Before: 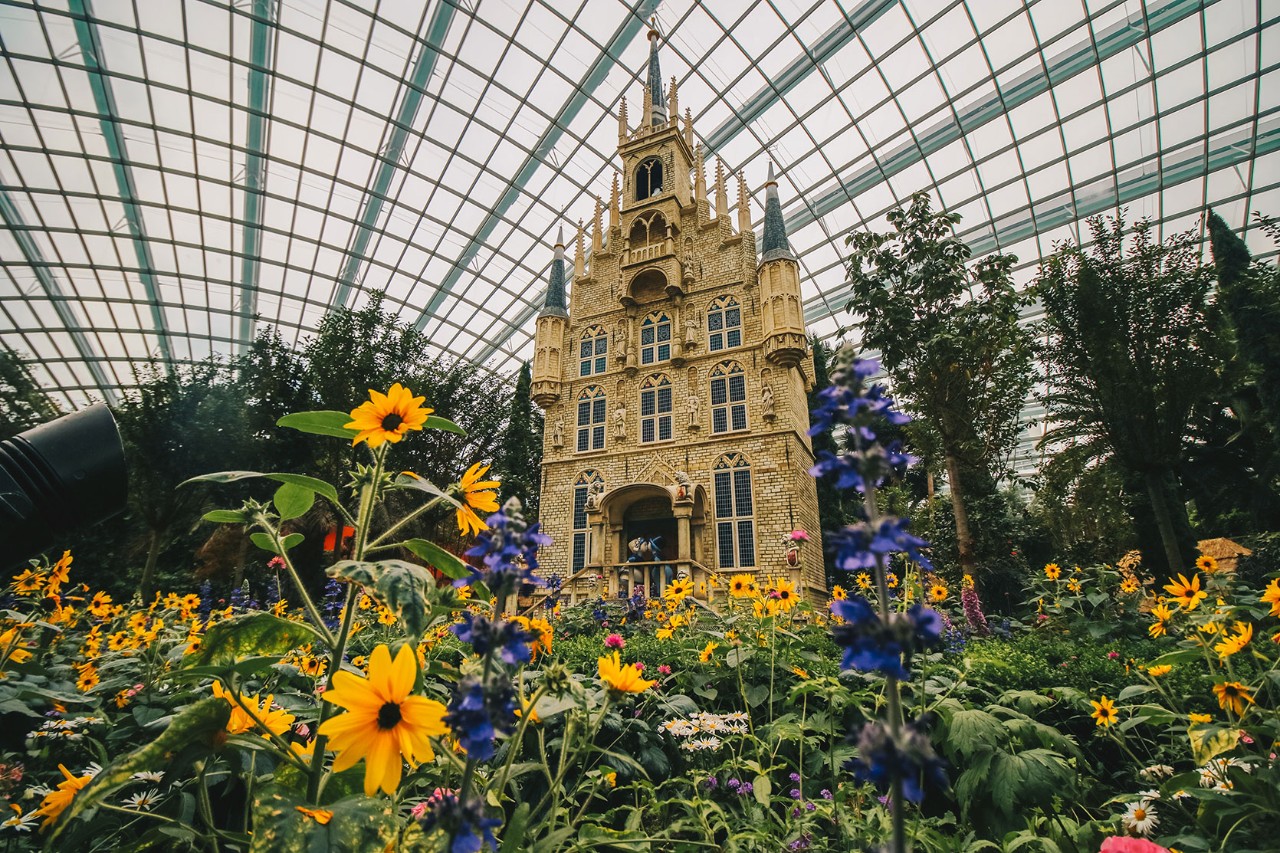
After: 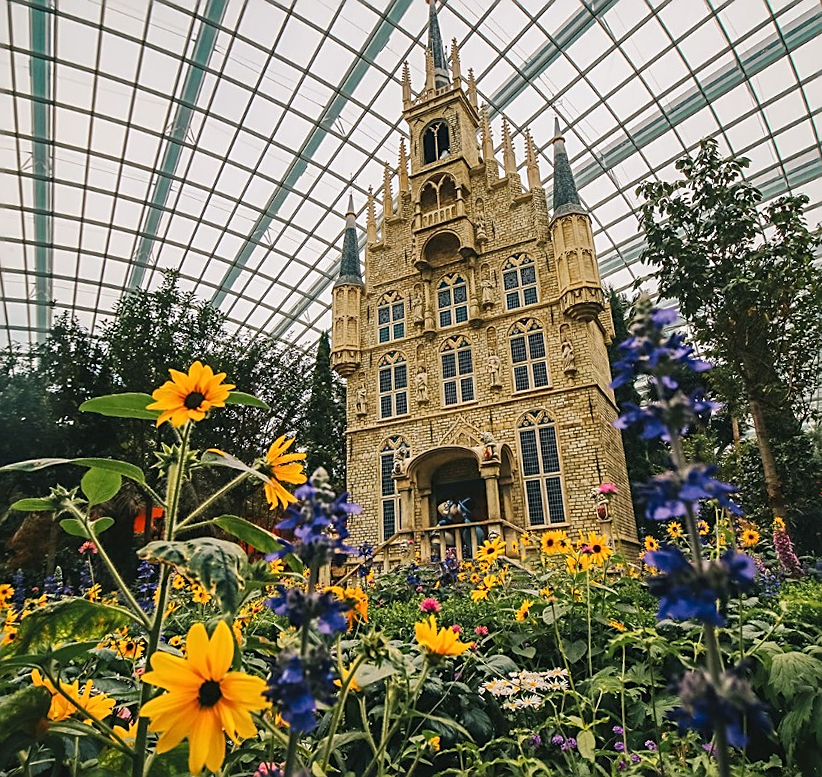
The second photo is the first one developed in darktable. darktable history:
rotate and perspective: rotation -3.52°, crop left 0.036, crop right 0.964, crop top 0.081, crop bottom 0.919
sharpen: amount 0.55
contrast brightness saturation: contrast 0.05
crop and rotate: left 14.292%, right 19.041%
